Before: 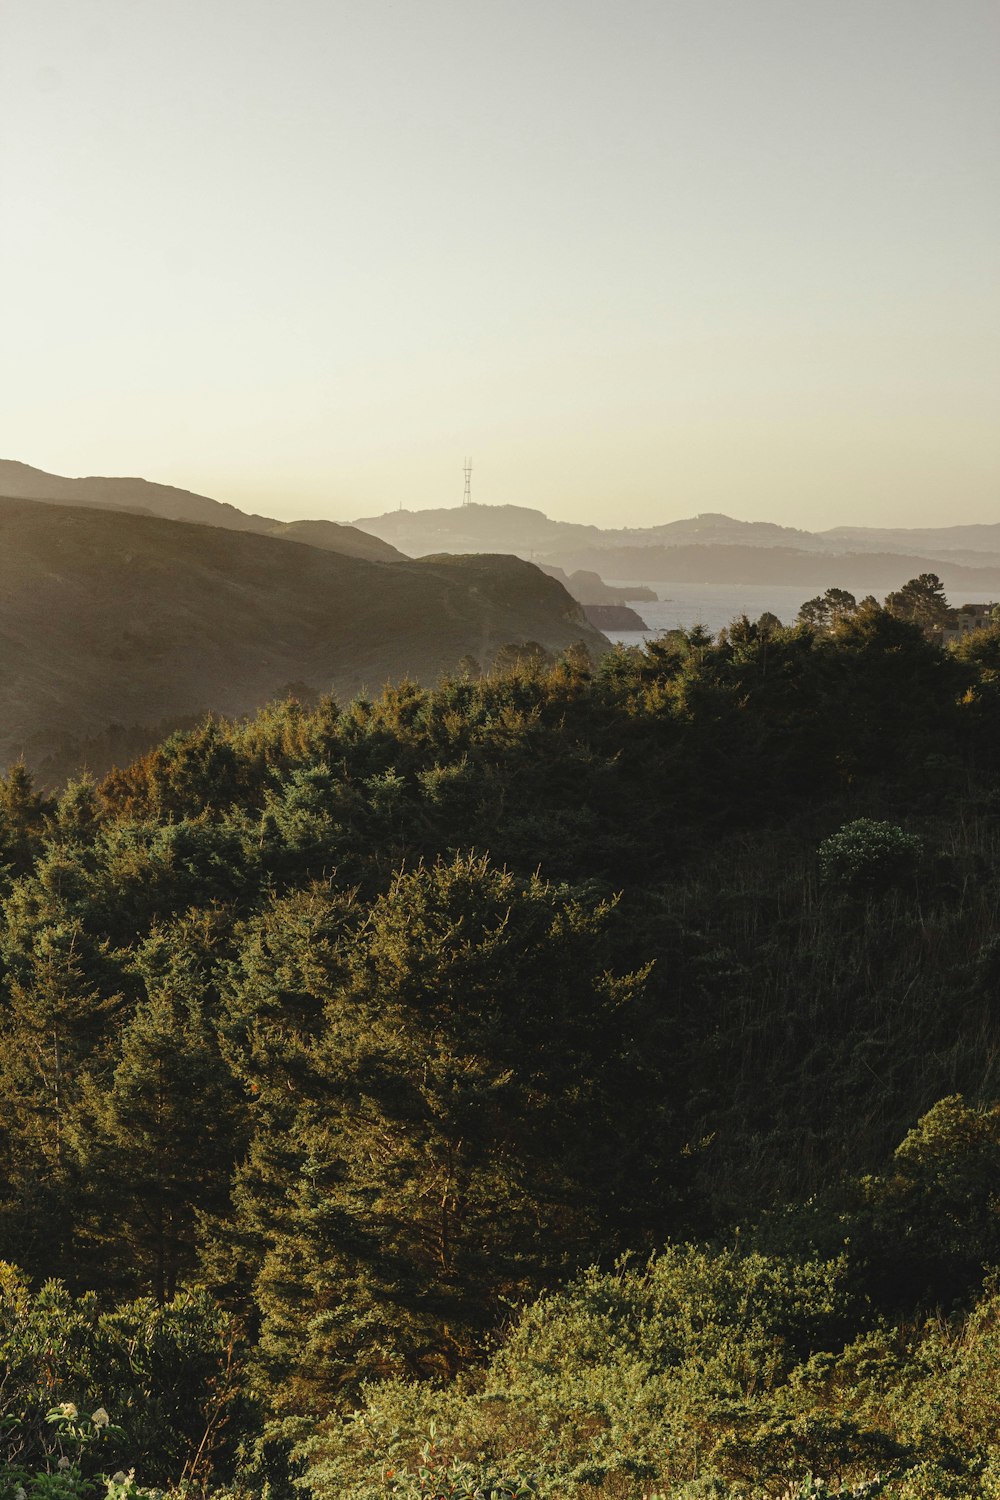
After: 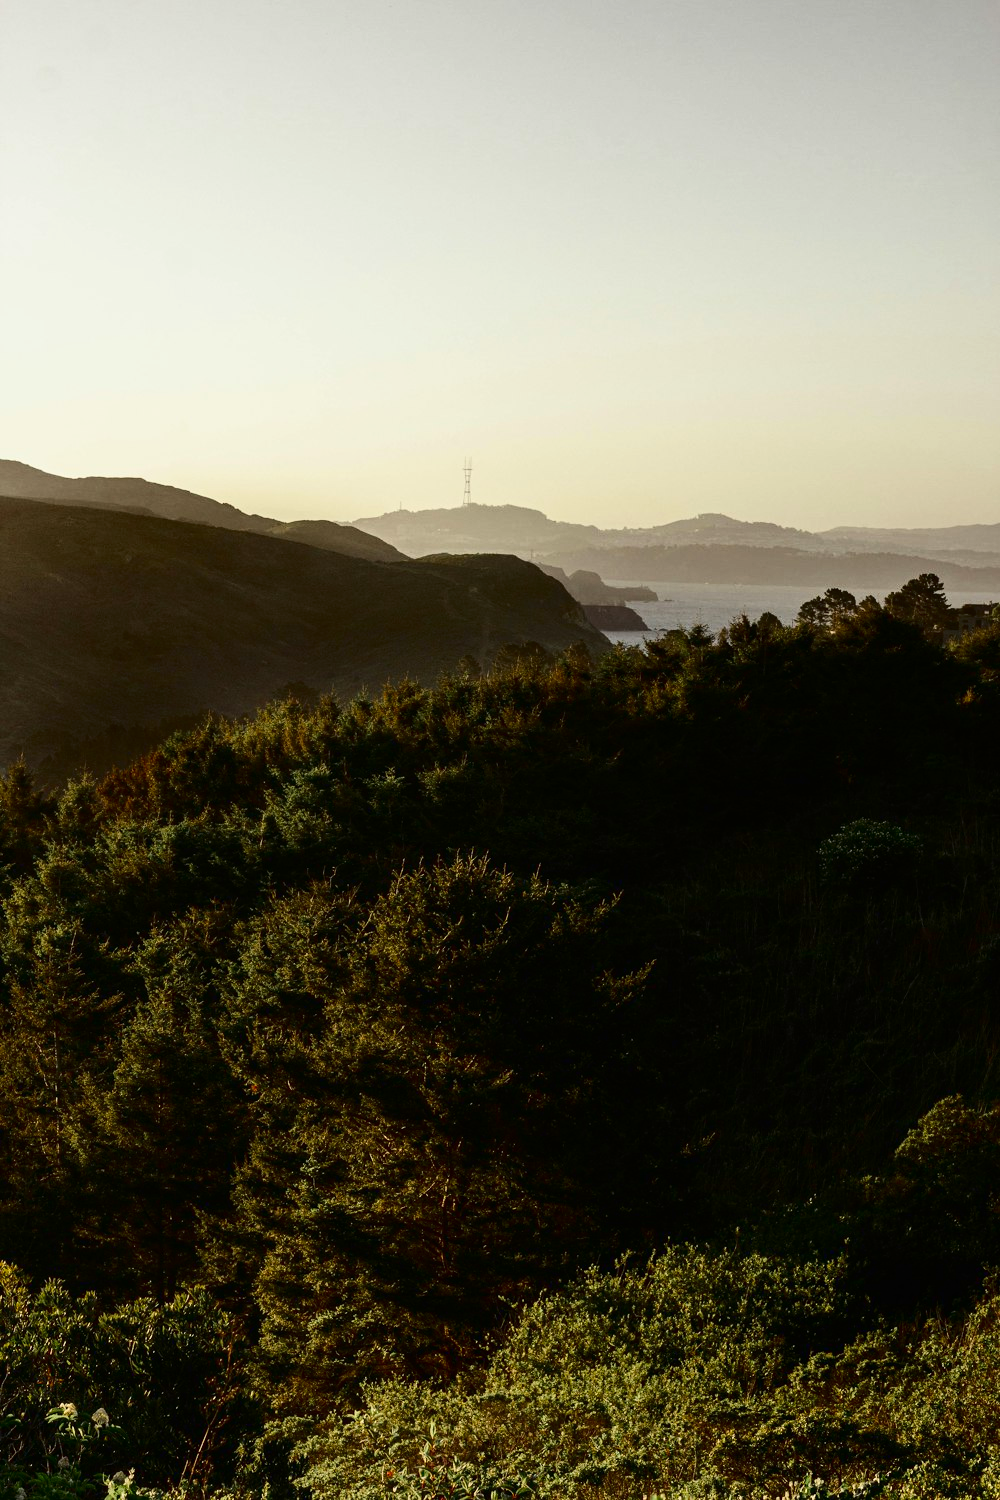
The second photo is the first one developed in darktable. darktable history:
contrast brightness saturation: contrast 0.243, brightness -0.224, saturation 0.141
